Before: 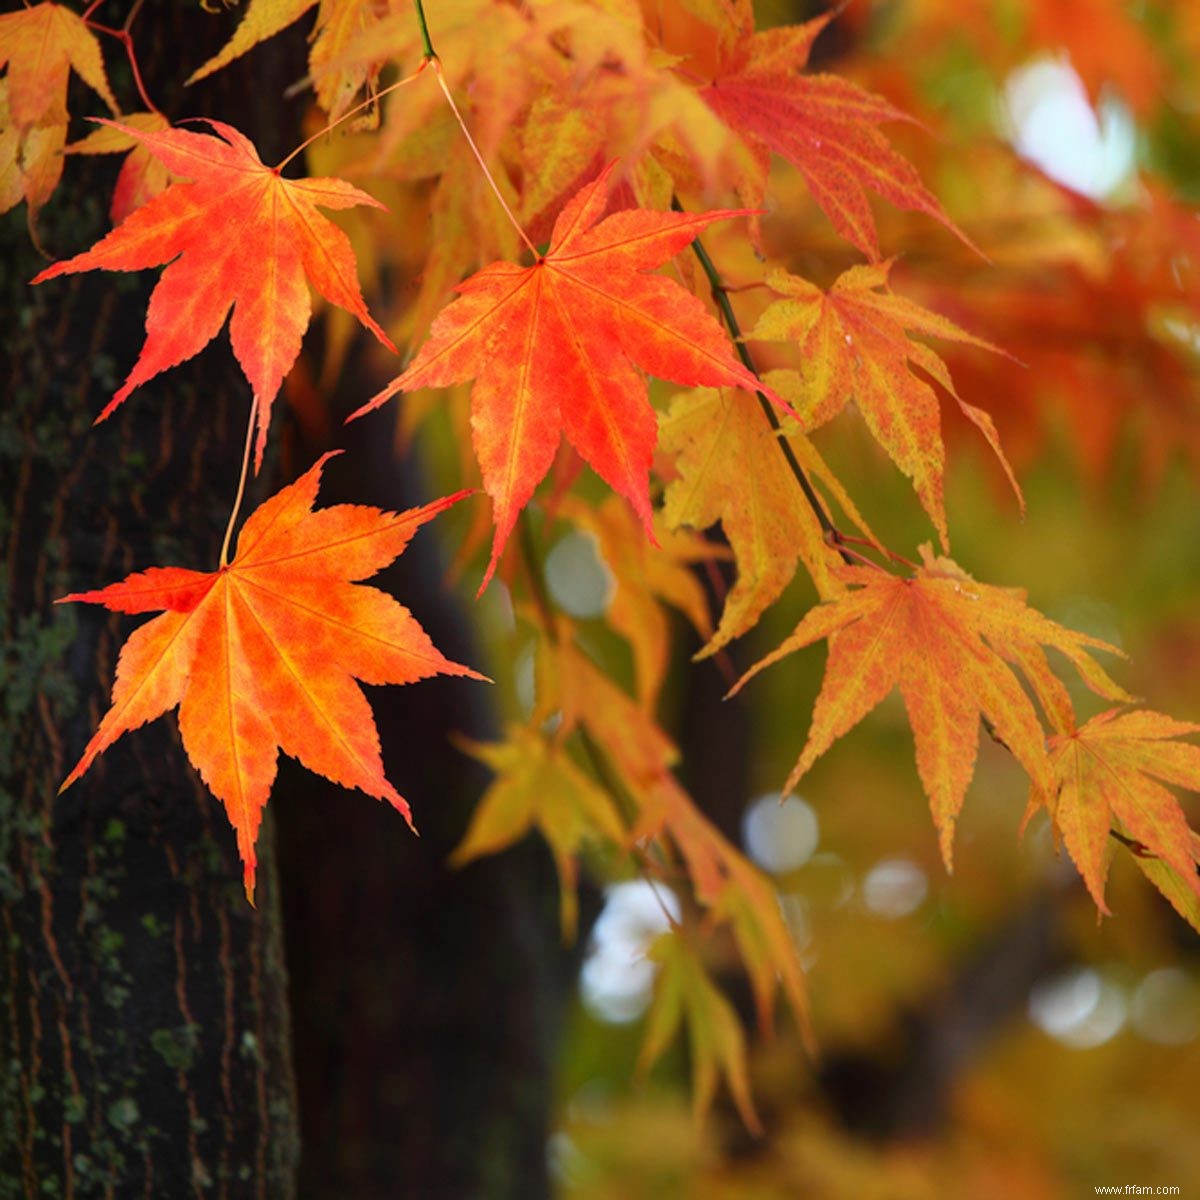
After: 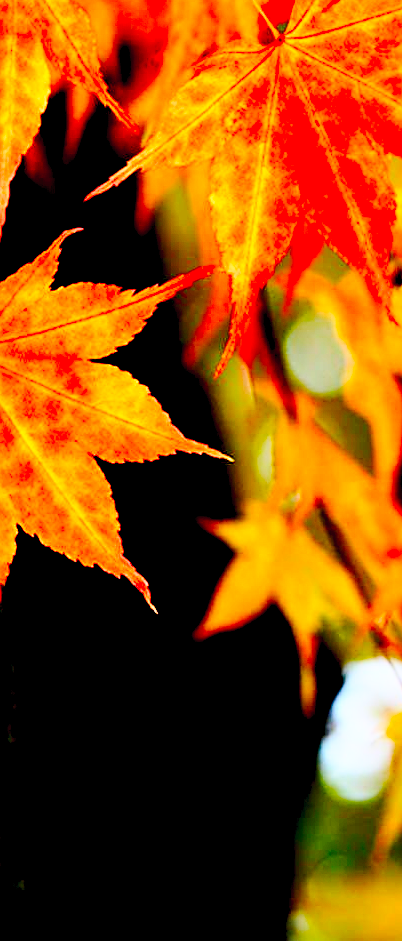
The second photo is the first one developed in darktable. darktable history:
crop and rotate: left 21.77%, top 18.528%, right 44.676%, bottom 2.997%
sharpen: on, module defaults
base curve: curves: ch0 [(0, 0) (0.028, 0.03) (0.121, 0.232) (0.46, 0.748) (0.859, 0.968) (1, 1)], preserve colors none
contrast brightness saturation: contrast 0.24, brightness 0.26, saturation 0.39
exposure: black level correction 0.047, exposure 0.013 EV, compensate highlight preservation false
